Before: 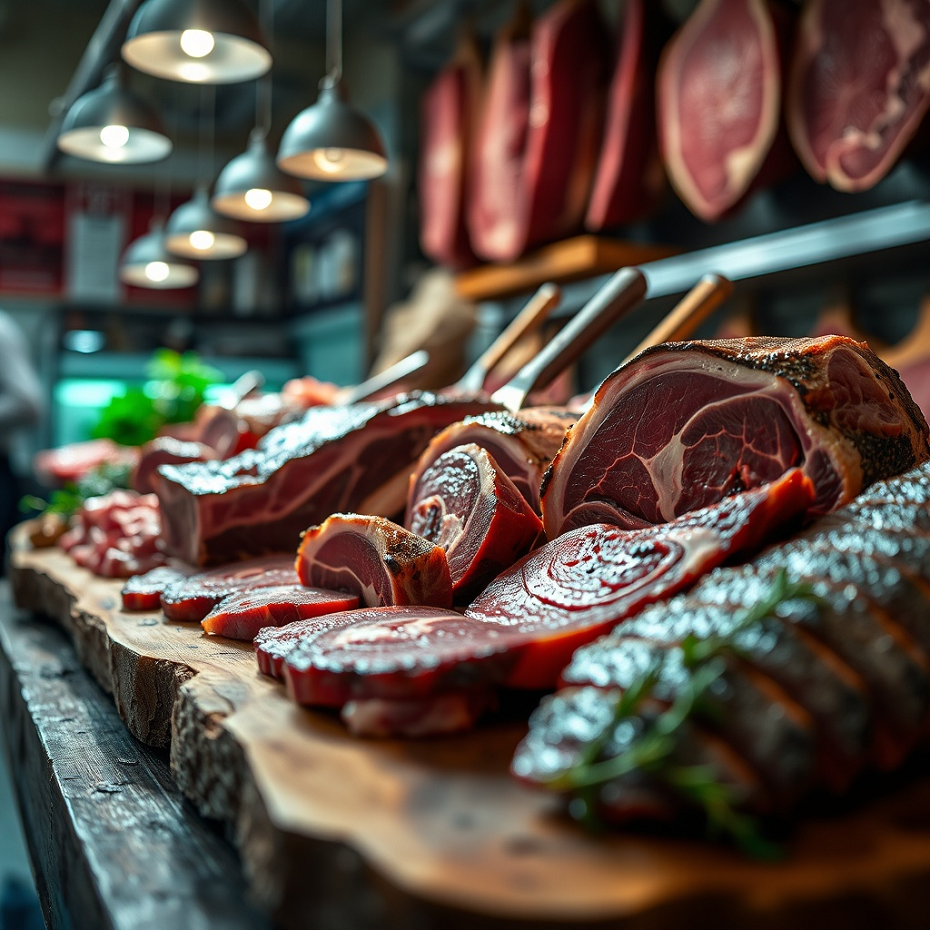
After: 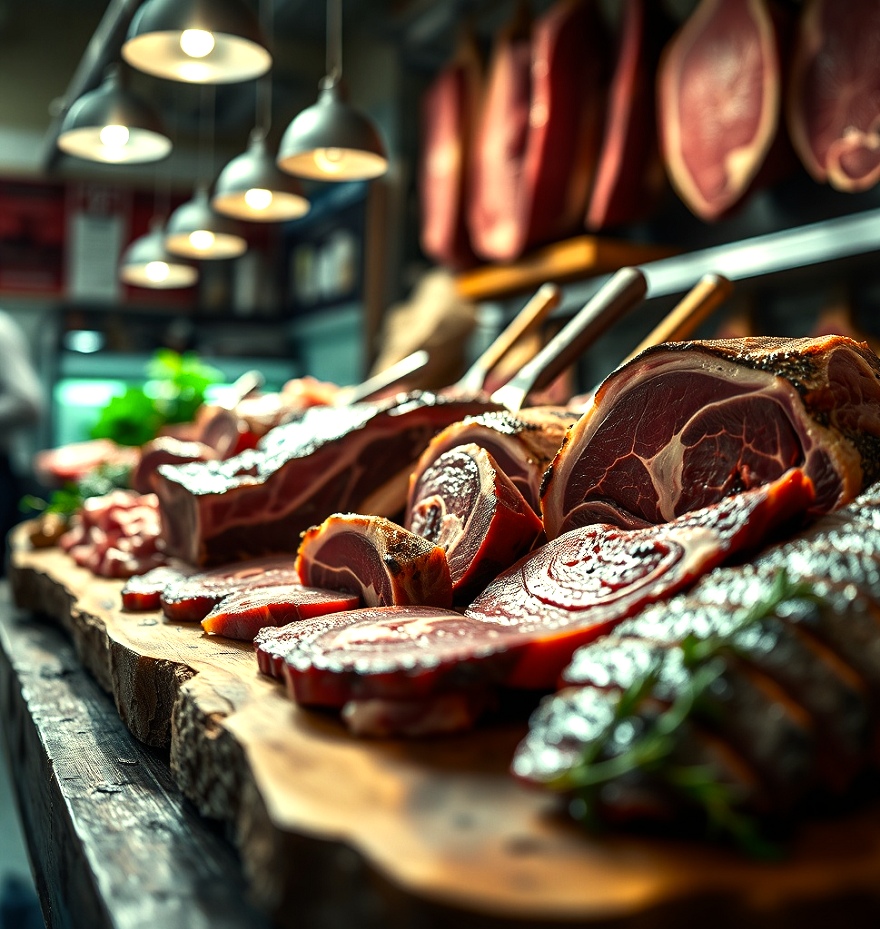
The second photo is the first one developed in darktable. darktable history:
color correction: highlights a* 1.33, highlights b* 17.45
crop and rotate: left 0%, right 5.348%
base curve: curves: ch0 [(0, 0) (0.472, 0.508) (1, 1)], preserve colors none
tone equalizer: -8 EV -0.722 EV, -7 EV -0.719 EV, -6 EV -0.566 EV, -5 EV -0.377 EV, -3 EV 0.393 EV, -2 EV 0.6 EV, -1 EV 0.674 EV, +0 EV 0.769 EV, edges refinement/feathering 500, mask exposure compensation -1.57 EV, preserve details guided filter
